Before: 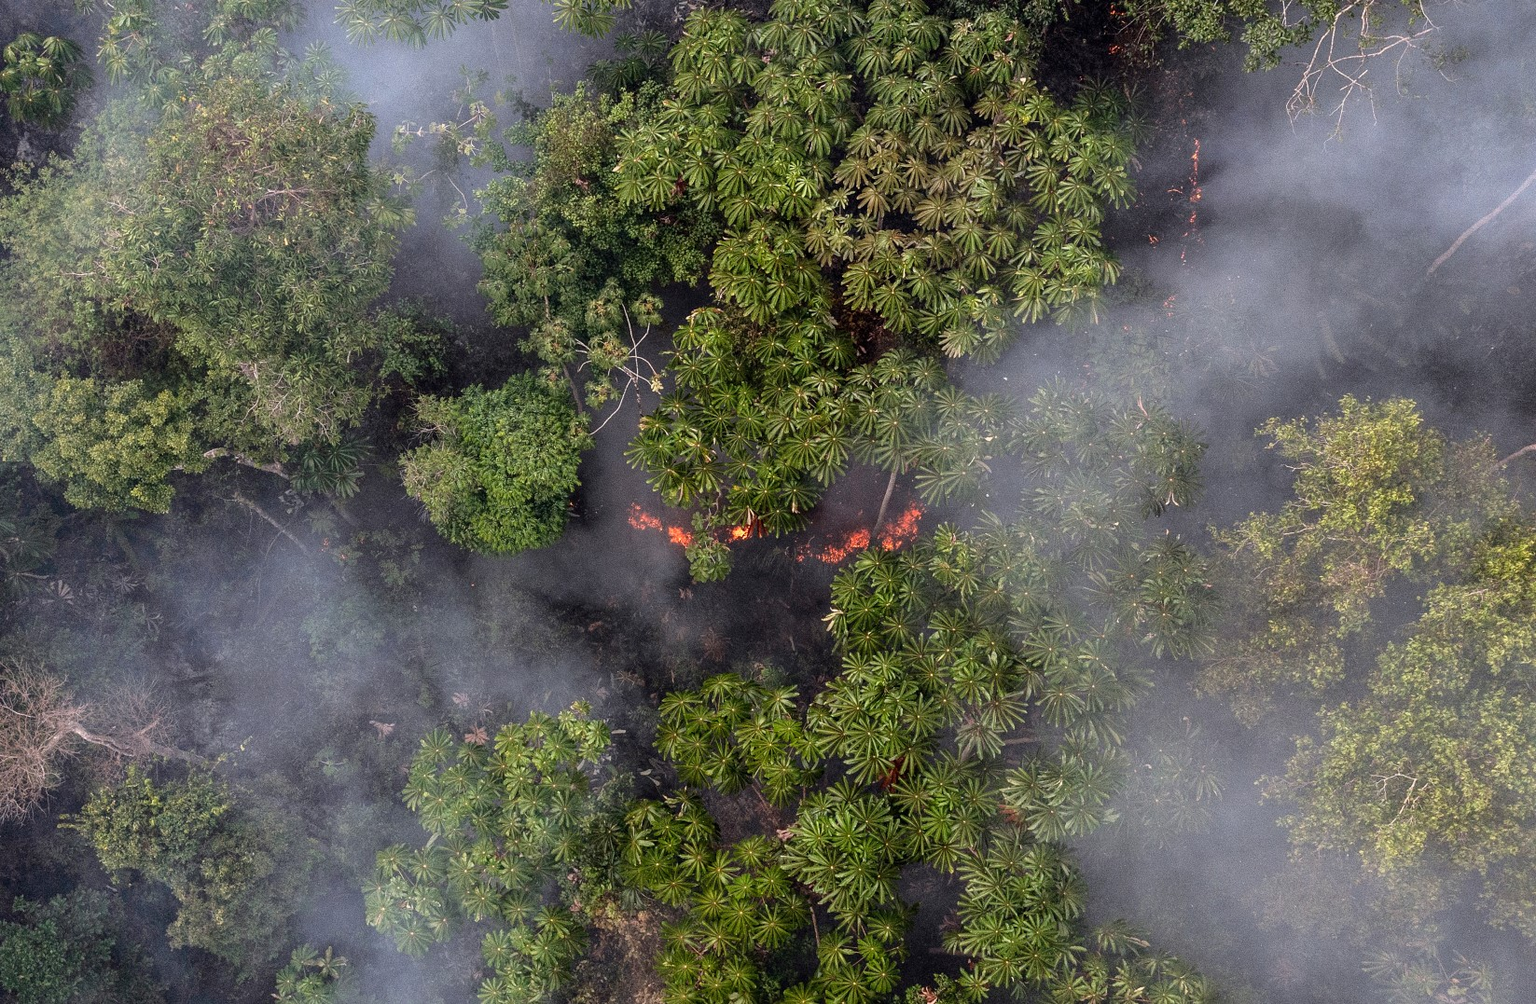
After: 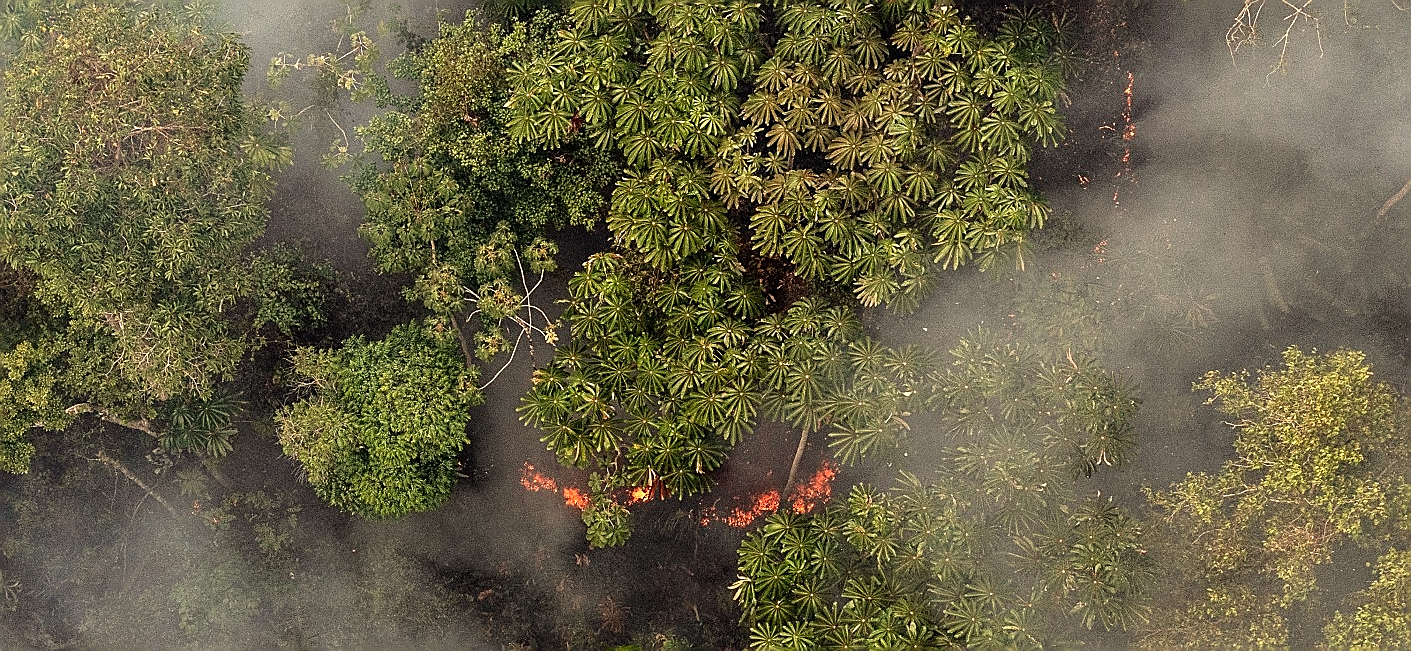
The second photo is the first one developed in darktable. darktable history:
sharpen: radius 1.4, amount 1.25, threshold 0.7
crop and rotate: left 9.345%, top 7.22%, right 4.982%, bottom 32.331%
white balance: red 1.08, blue 0.791
